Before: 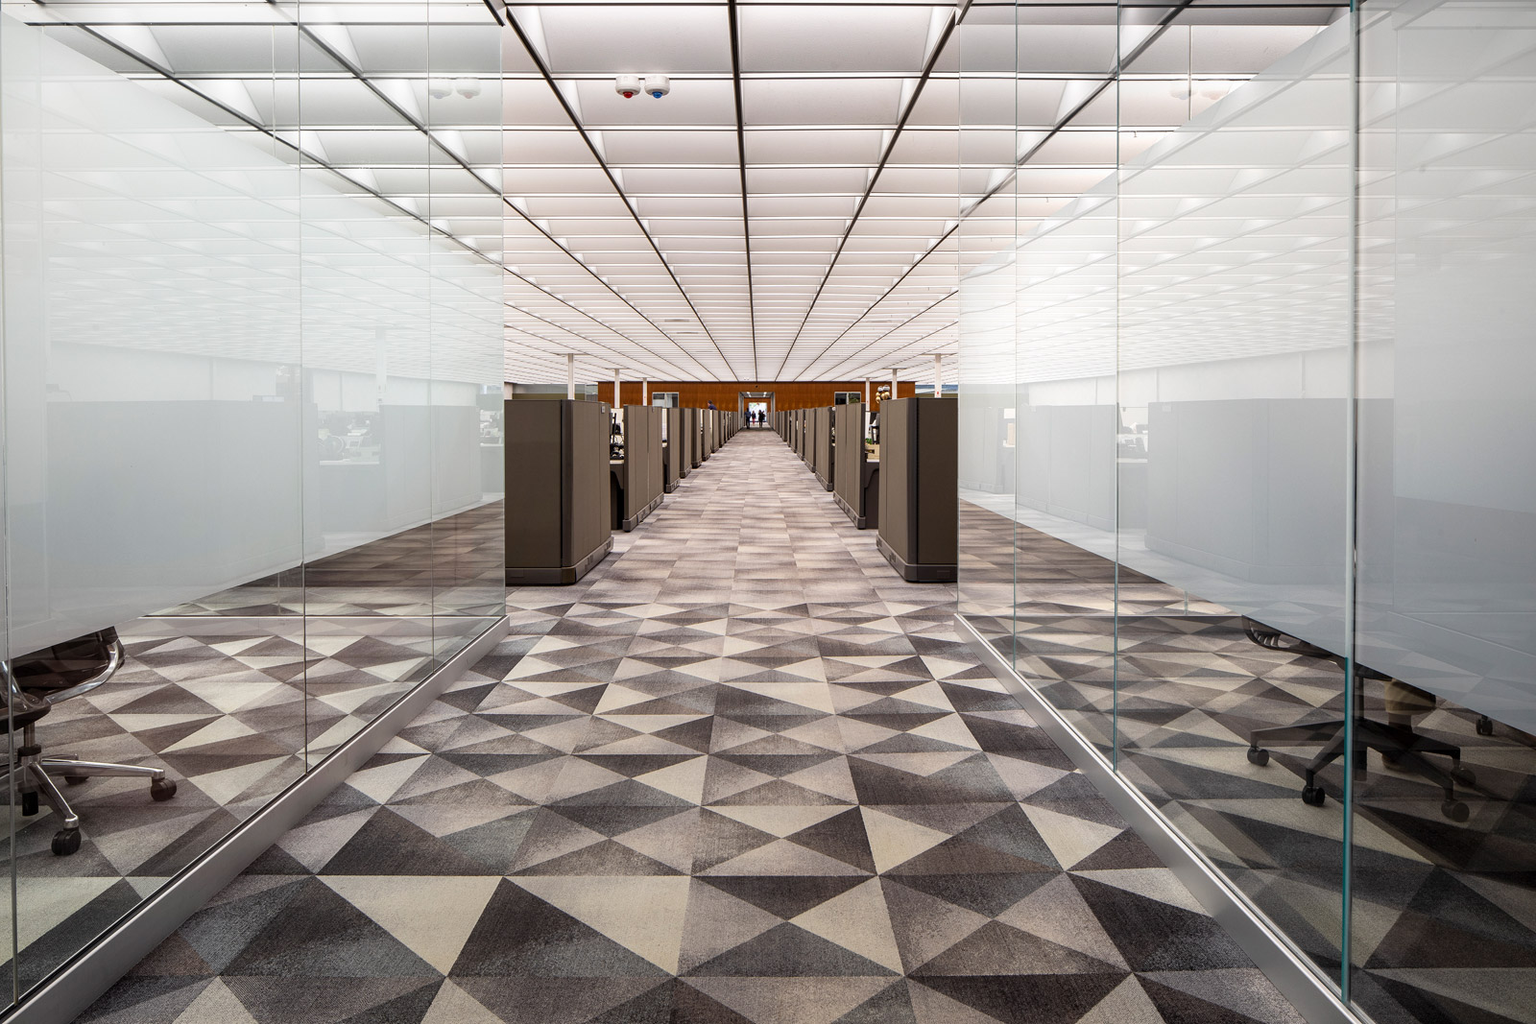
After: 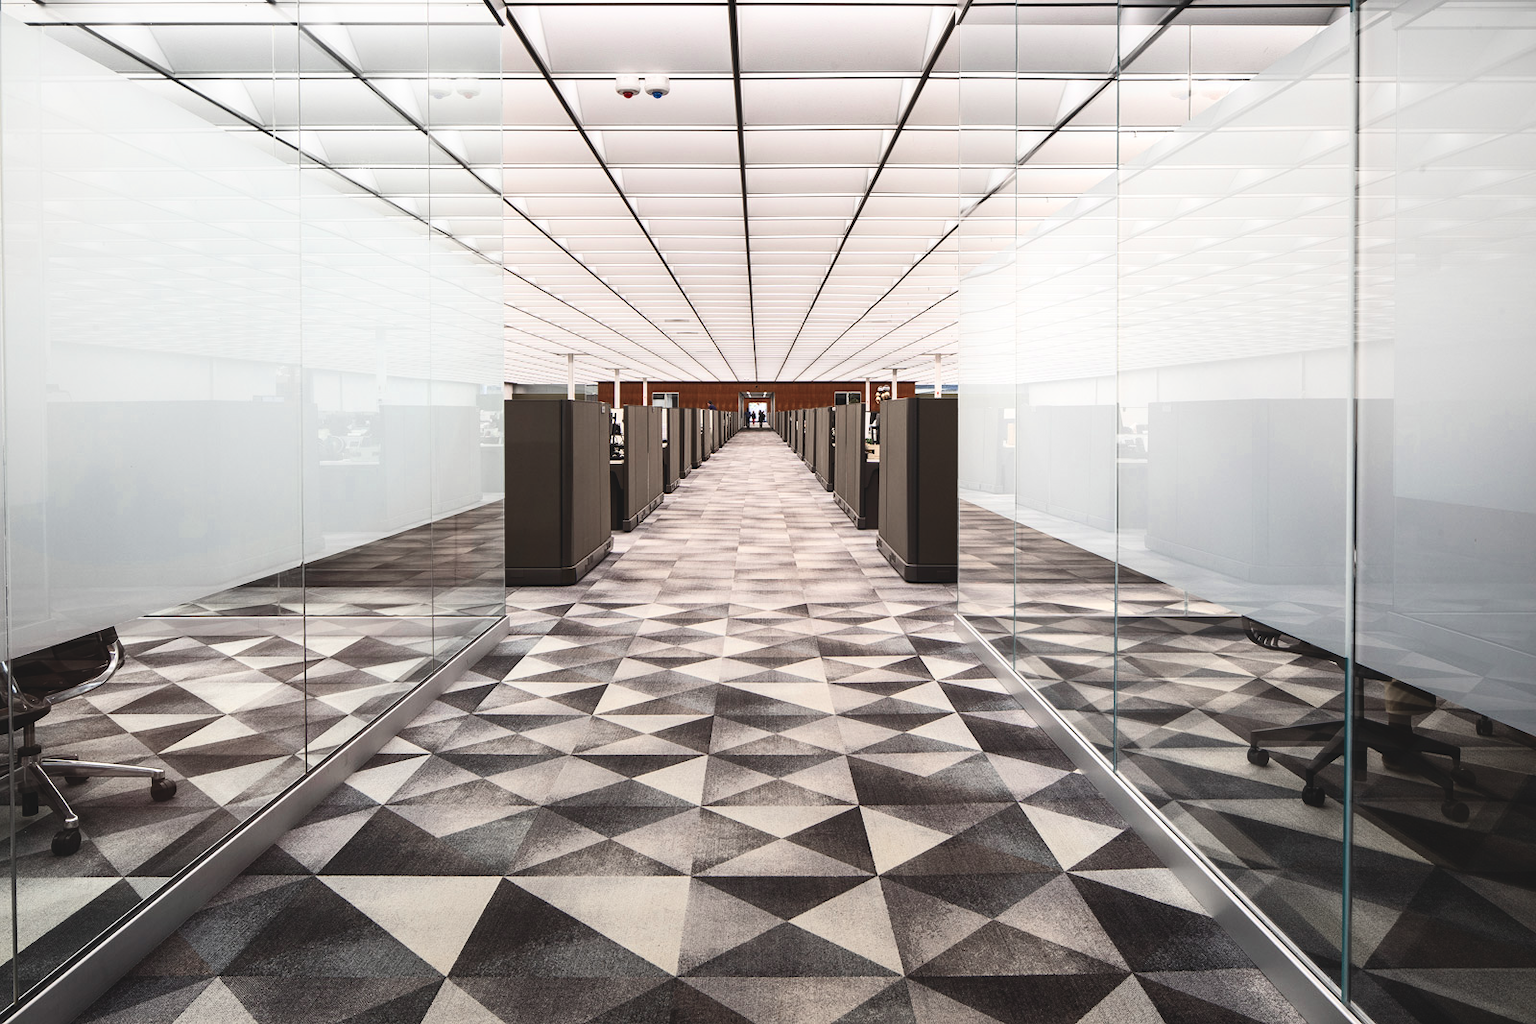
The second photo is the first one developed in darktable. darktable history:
contrast brightness saturation: contrast 0.277
color zones: curves: ch0 [(0, 0.473) (0.001, 0.473) (0.226, 0.548) (0.4, 0.589) (0.525, 0.54) (0.728, 0.403) (0.999, 0.473) (1, 0.473)]; ch1 [(0, 0.619) (0.001, 0.619) (0.234, 0.388) (0.4, 0.372) (0.528, 0.422) (0.732, 0.53) (0.999, 0.619) (1, 0.619)]; ch2 [(0, 0.547) (0.001, 0.547) (0.226, 0.45) (0.4, 0.525) (0.525, 0.585) (0.8, 0.511) (0.999, 0.547) (1, 0.547)]
exposure: black level correction -0.021, exposure -0.038 EV, compensate highlight preservation false
levels: mode automatic
